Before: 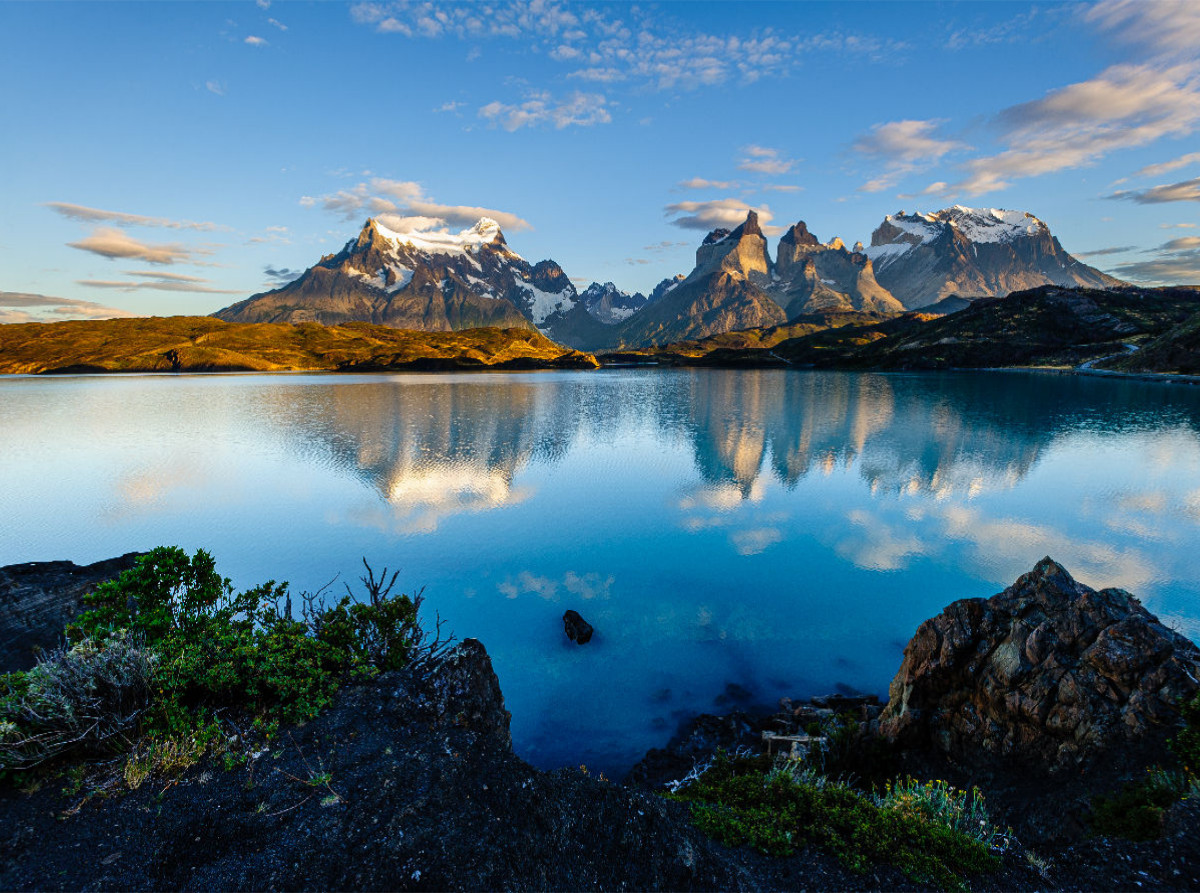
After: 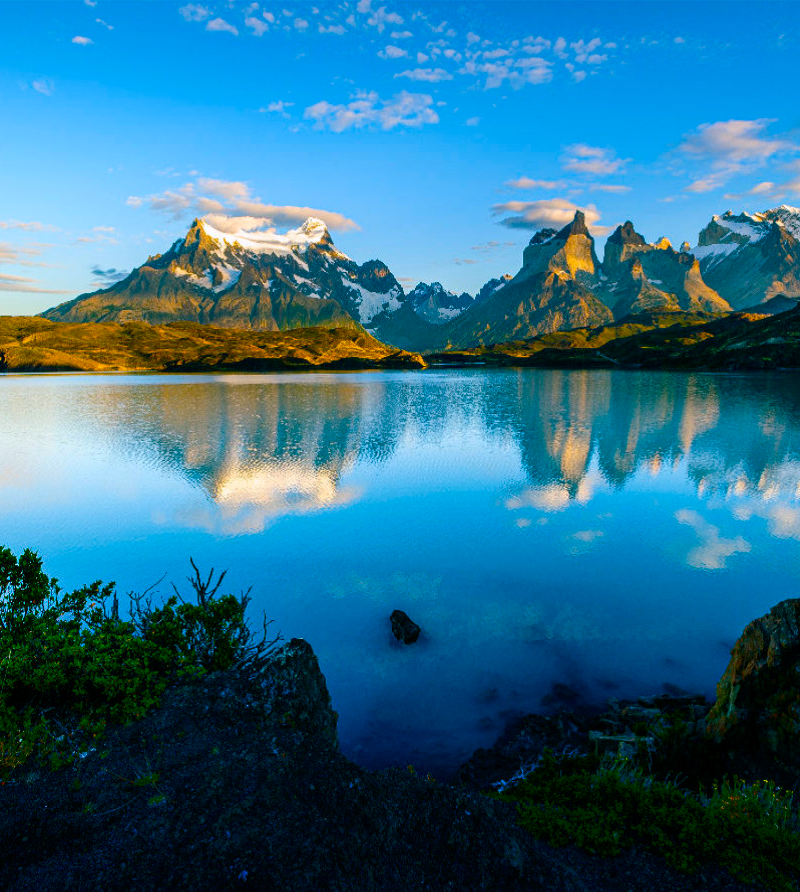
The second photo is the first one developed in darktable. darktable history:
shadows and highlights: shadows -53.68, highlights 85.39, soften with gaussian
crop and rotate: left 14.472%, right 18.784%
color balance rgb: shadows lift › chroma 11.634%, shadows lift › hue 131.19°, power › chroma 1.013%, power › hue 252.71°, highlights gain › chroma 0.147%, highlights gain › hue 331.78°, perceptual saturation grading › global saturation 36.428%, perceptual saturation grading › shadows 36.112%, global vibrance 20%
